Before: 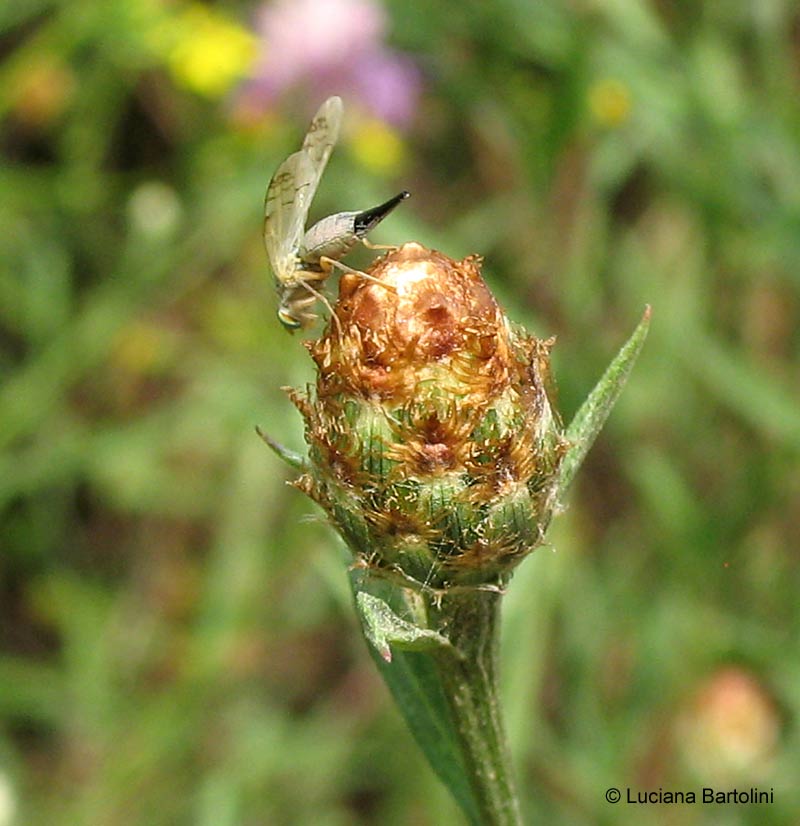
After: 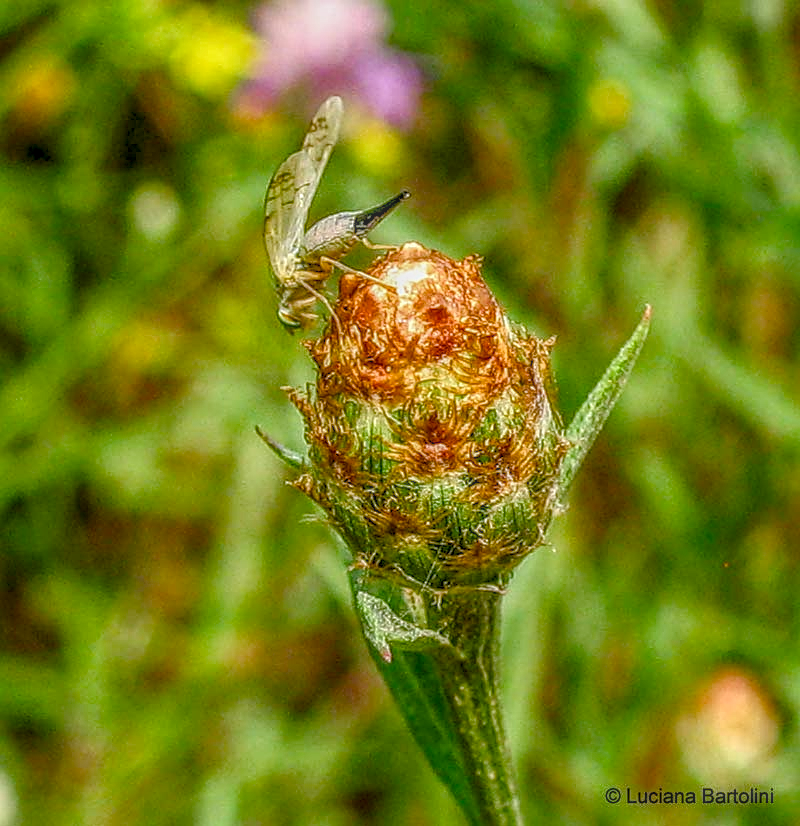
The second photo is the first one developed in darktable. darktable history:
sharpen: on, module defaults
shadows and highlights: shadows 20.91, highlights -82.73, soften with gaussian
color balance rgb: global offset › luminance -0.5%, perceptual saturation grading › highlights -17.77%, perceptual saturation grading › mid-tones 33.1%, perceptual saturation grading › shadows 50.52%, perceptual brilliance grading › highlights 10.8%, perceptual brilliance grading › shadows -10.8%, global vibrance 24.22%, contrast -25%
contrast brightness saturation: saturation 0.1
local contrast: highlights 0%, shadows 0%, detail 200%, midtone range 0.25
